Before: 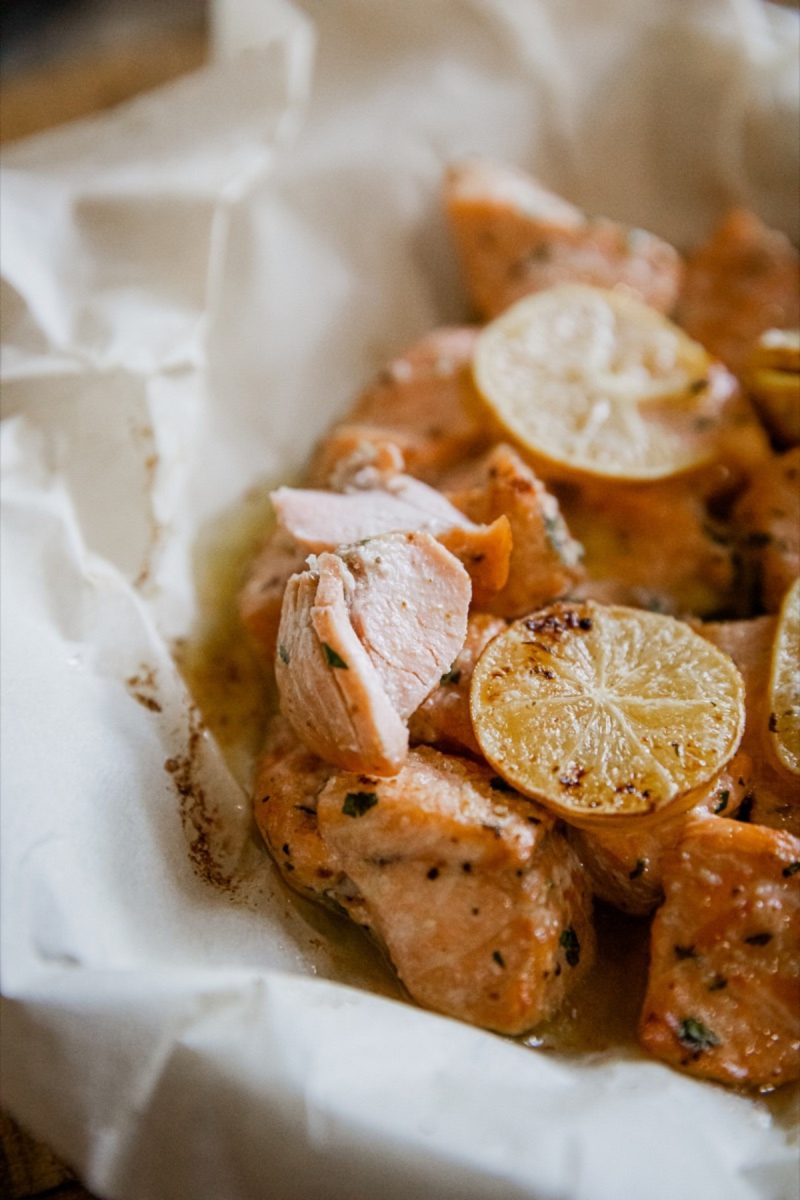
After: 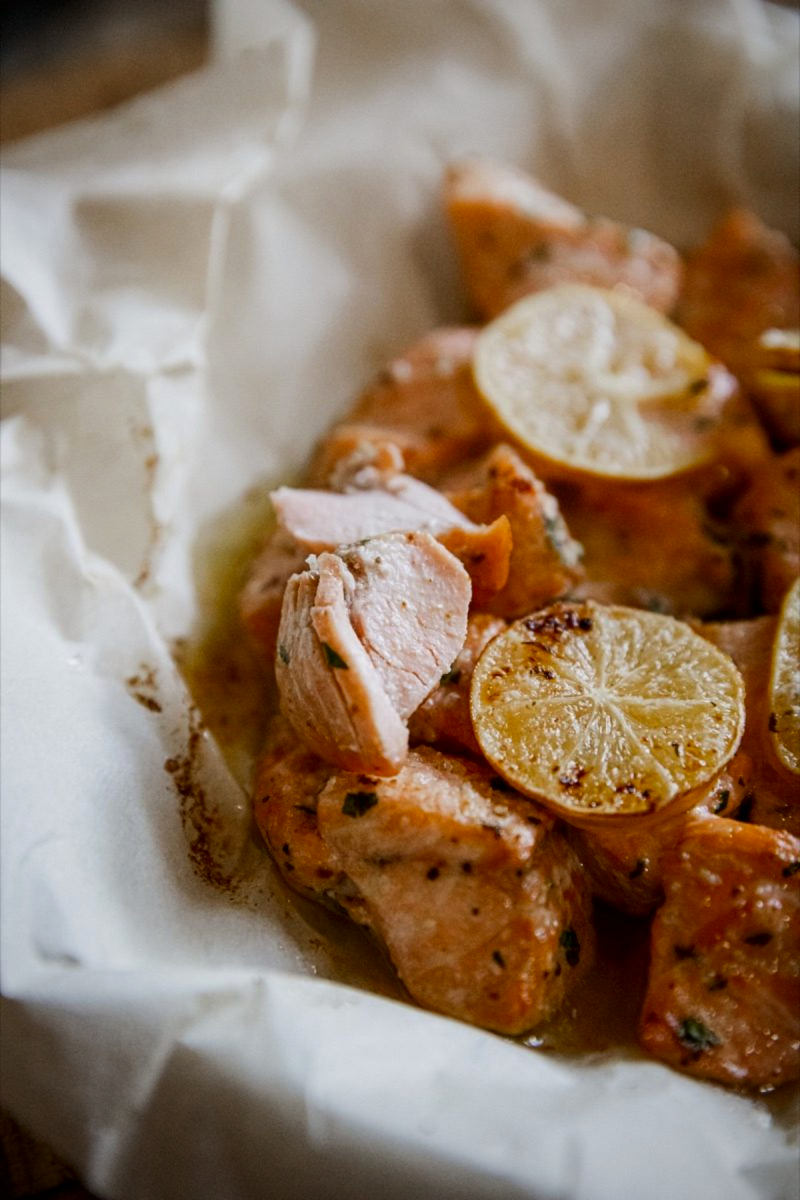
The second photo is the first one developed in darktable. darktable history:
contrast brightness saturation: contrast 0.07, brightness -0.13, saturation 0.06
vignetting: fall-off radius 63.6%
